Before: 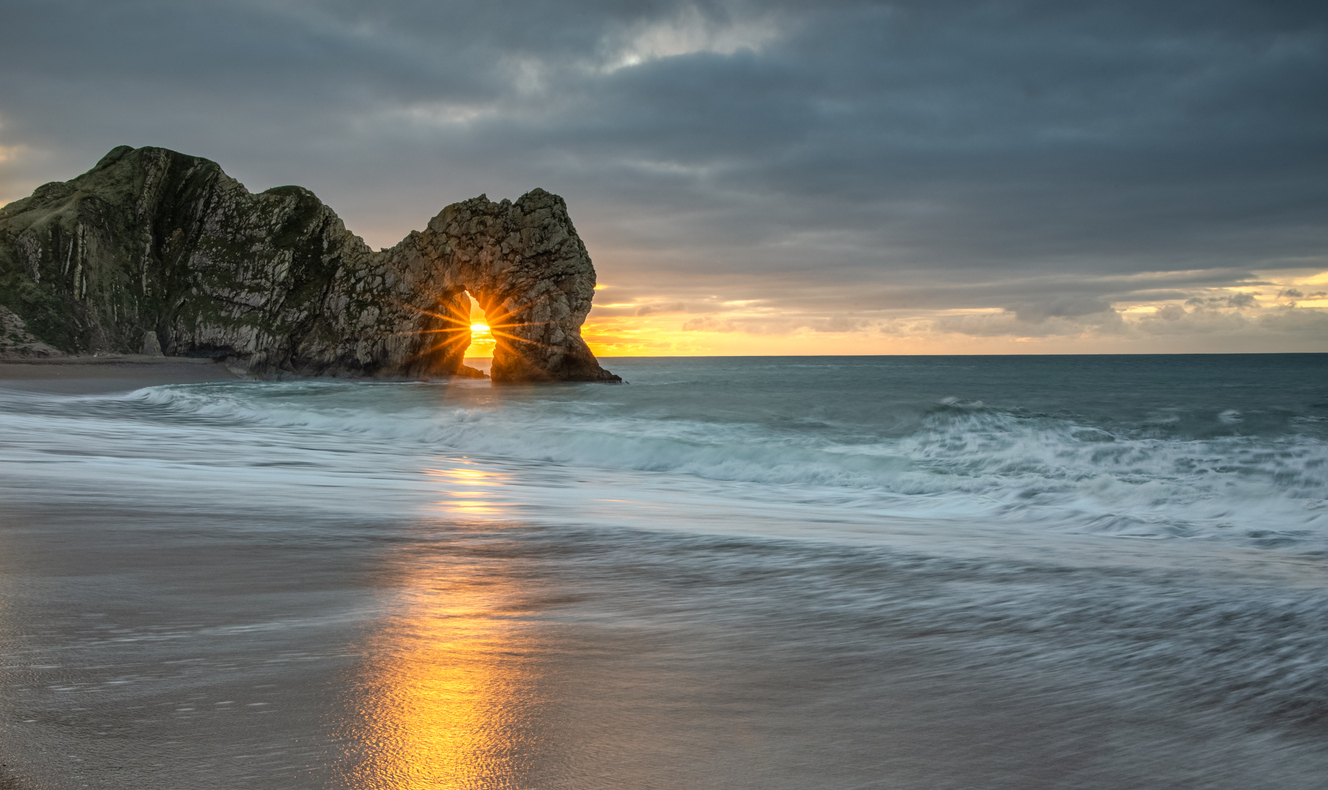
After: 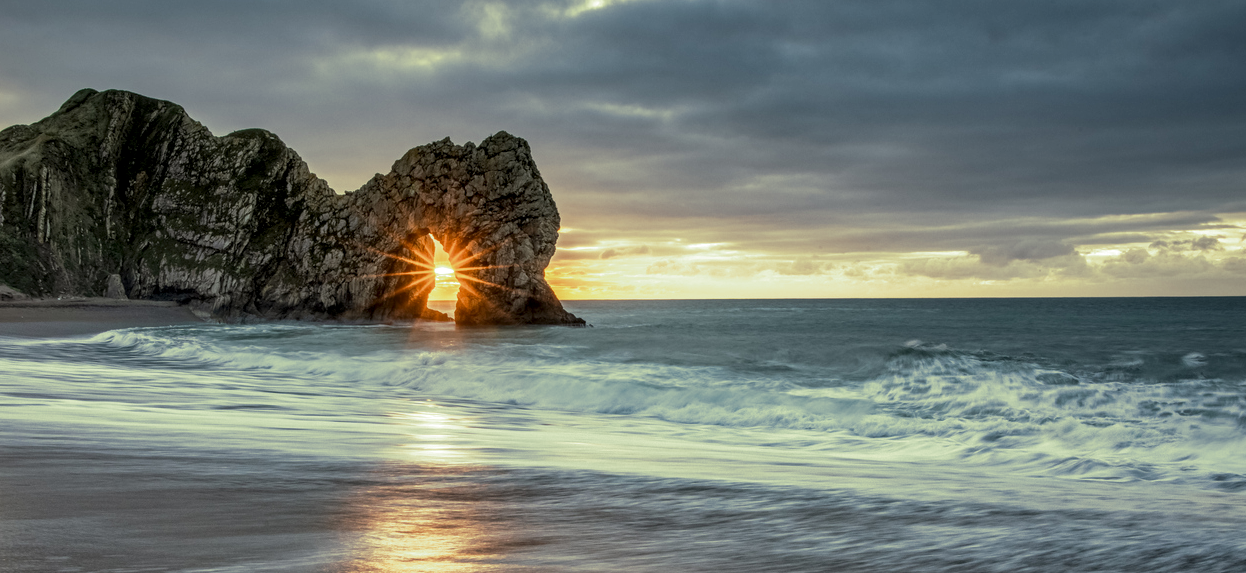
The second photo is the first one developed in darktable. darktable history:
crop: left 2.737%, top 7.287%, right 3.421%, bottom 20.179%
local contrast: highlights 61%, detail 143%, midtone range 0.428
split-toning: shadows › hue 290.82°, shadows › saturation 0.34, highlights › saturation 0.38, balance 0, compress 50%
